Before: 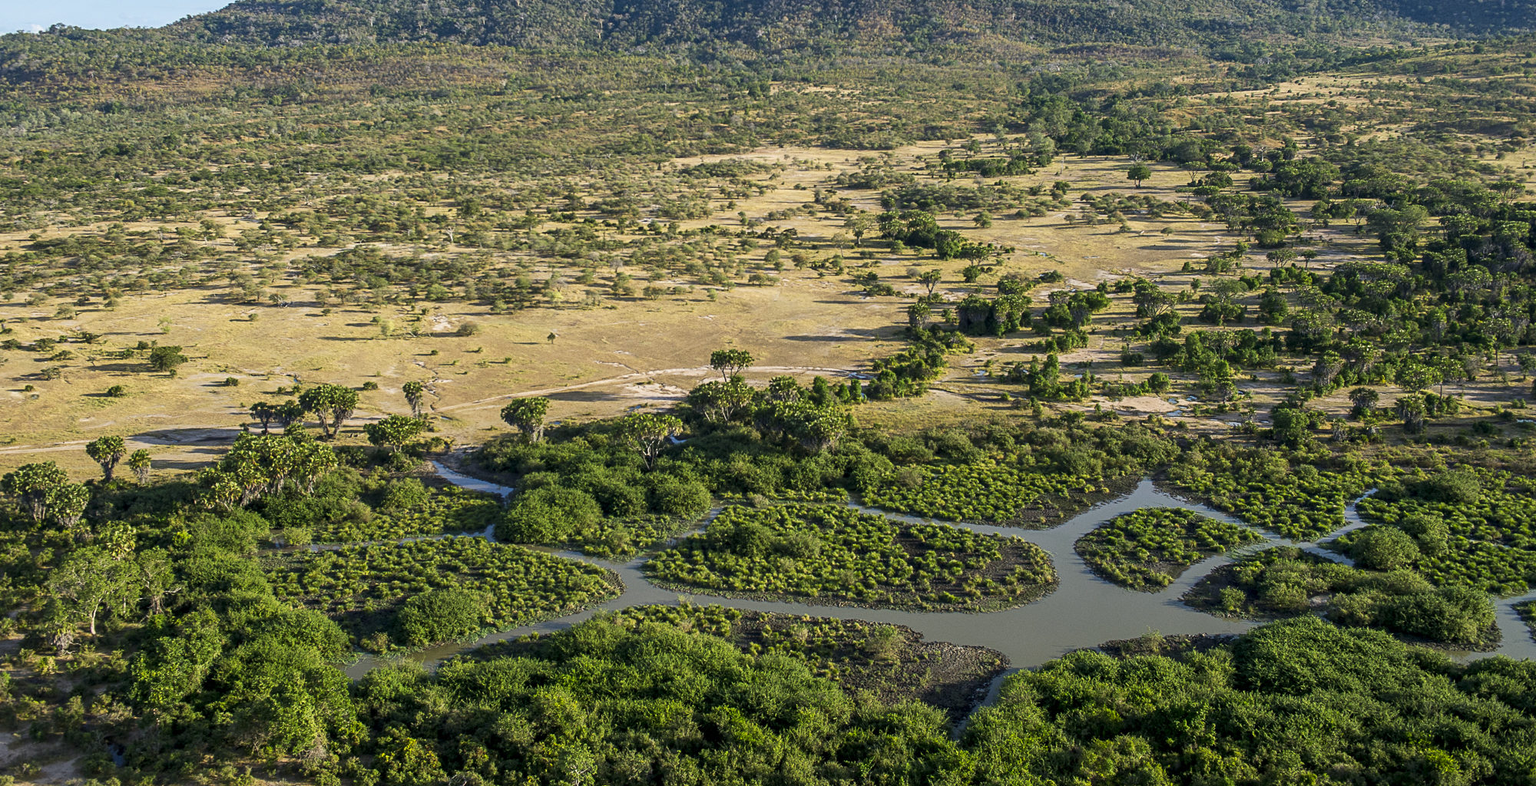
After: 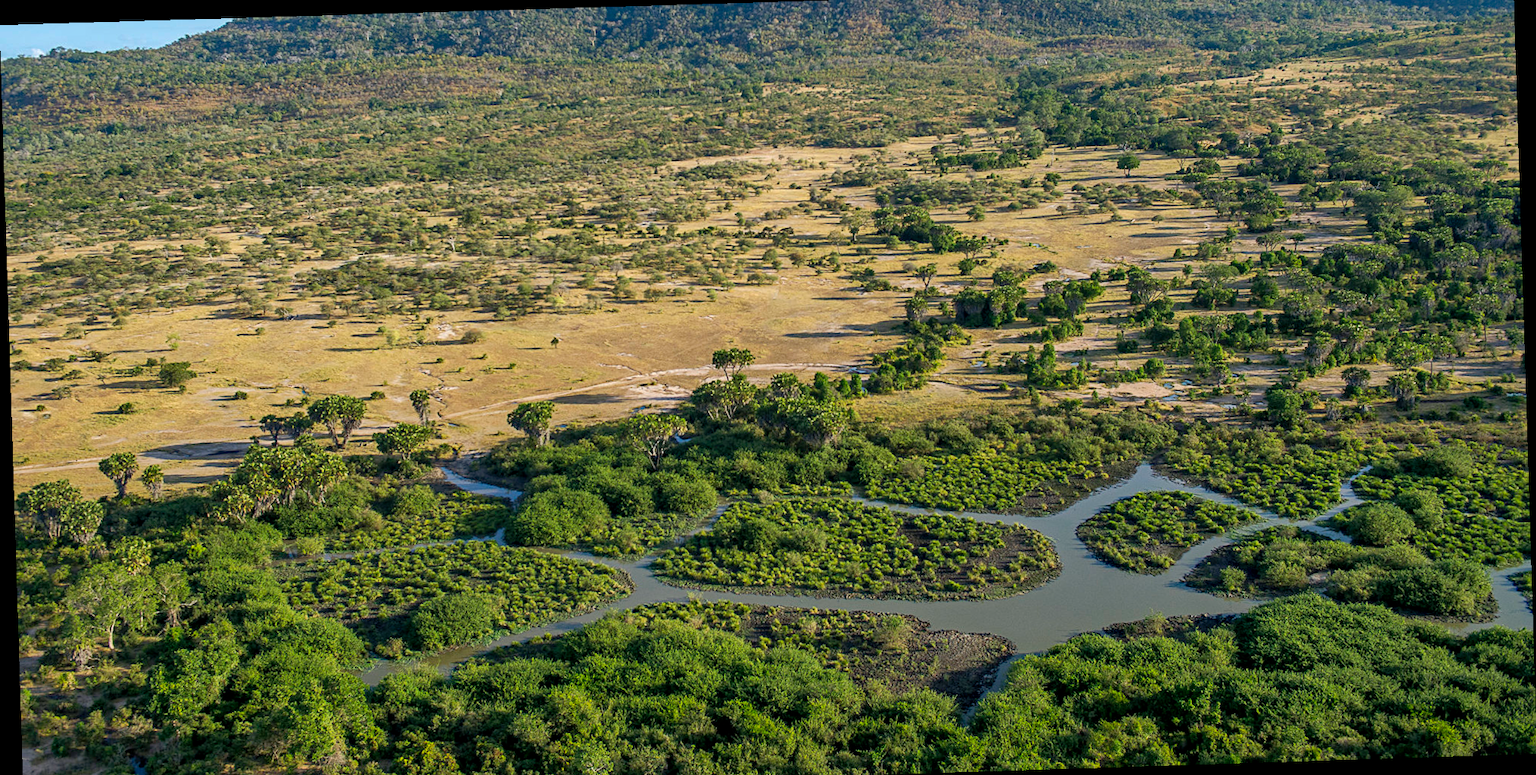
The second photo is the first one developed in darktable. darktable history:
rotate and perspective: rotation -1.77°, lens shift (horizontal) 0.004, automatic cropping off
crop and rotate: top 2.479%, bottom 3.018%
shadows and highlights: on, module defaults
haze removal: strength 0.25, distance 0.25, compatibility mode true, adaptive false
